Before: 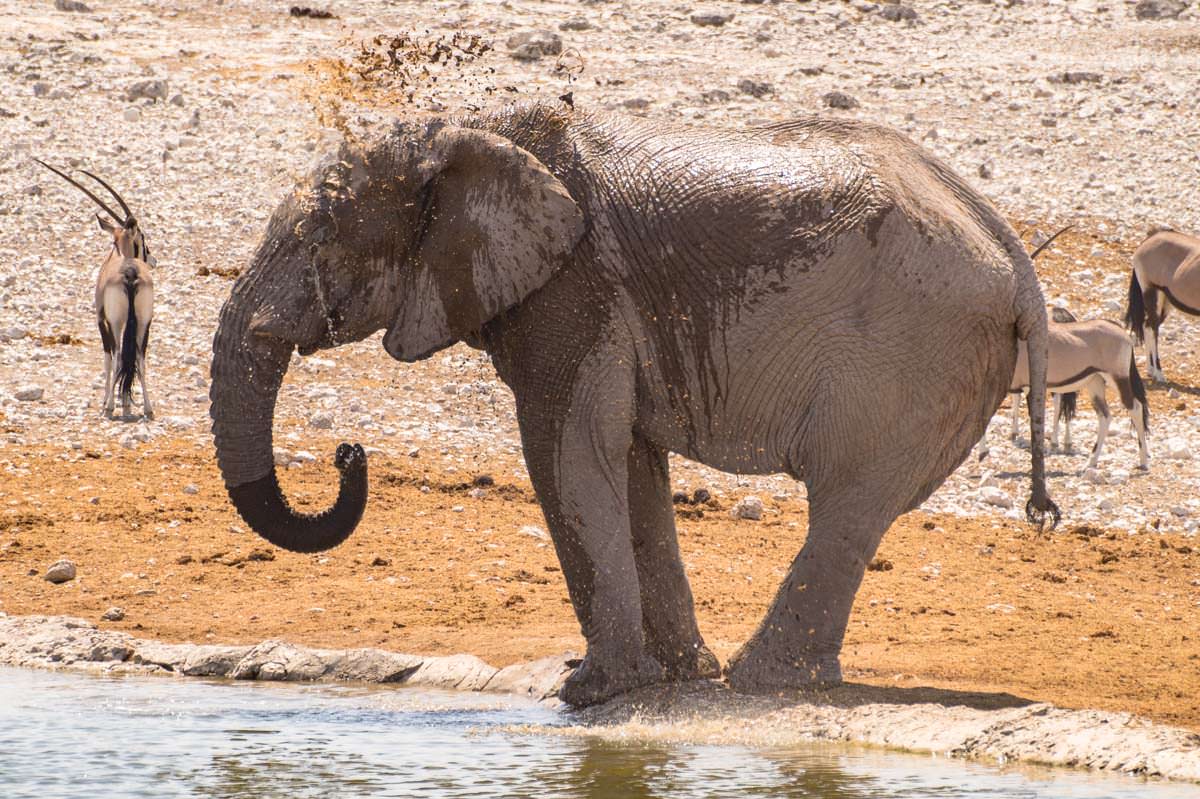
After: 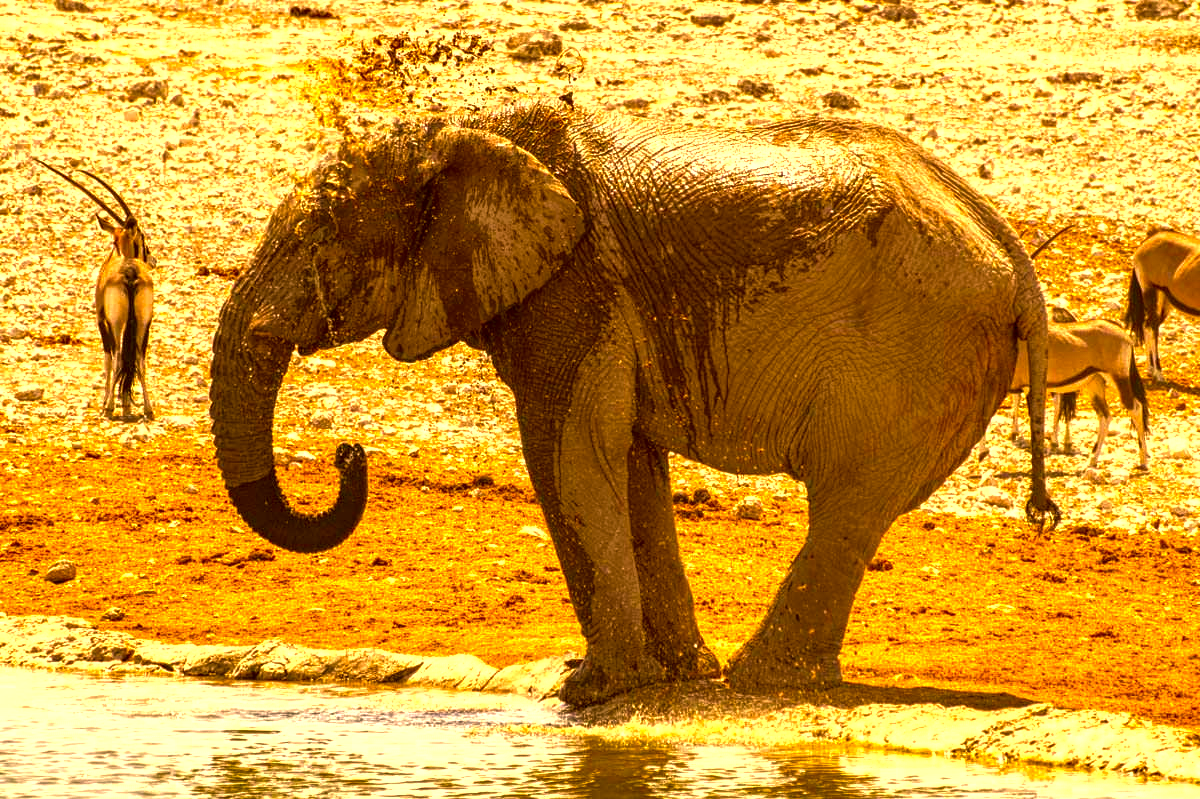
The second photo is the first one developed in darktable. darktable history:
tone equalizer: -8 EV 0 EV, -7 EV -0.003 EV, -6 EV 0.002 EV, -5 EV -0.02 EV, -4 EV -0.117 EV, -3 EV -0.168 EV, -2 EV 0.251 EV, -1 EV 0.72 EV, +0 EV 0.494 EV, edges refinement/feathering 500, mask exposure compensation -1.57 EV, preserve details no
color correction: highlights a* 10.93, highlights b* 30.13, shadows a* 2.6, shadows b* 17.55, saturation 1.73
local contrast: highlights 104%, shadows 102%, detail 199%, midtone range 0.2
